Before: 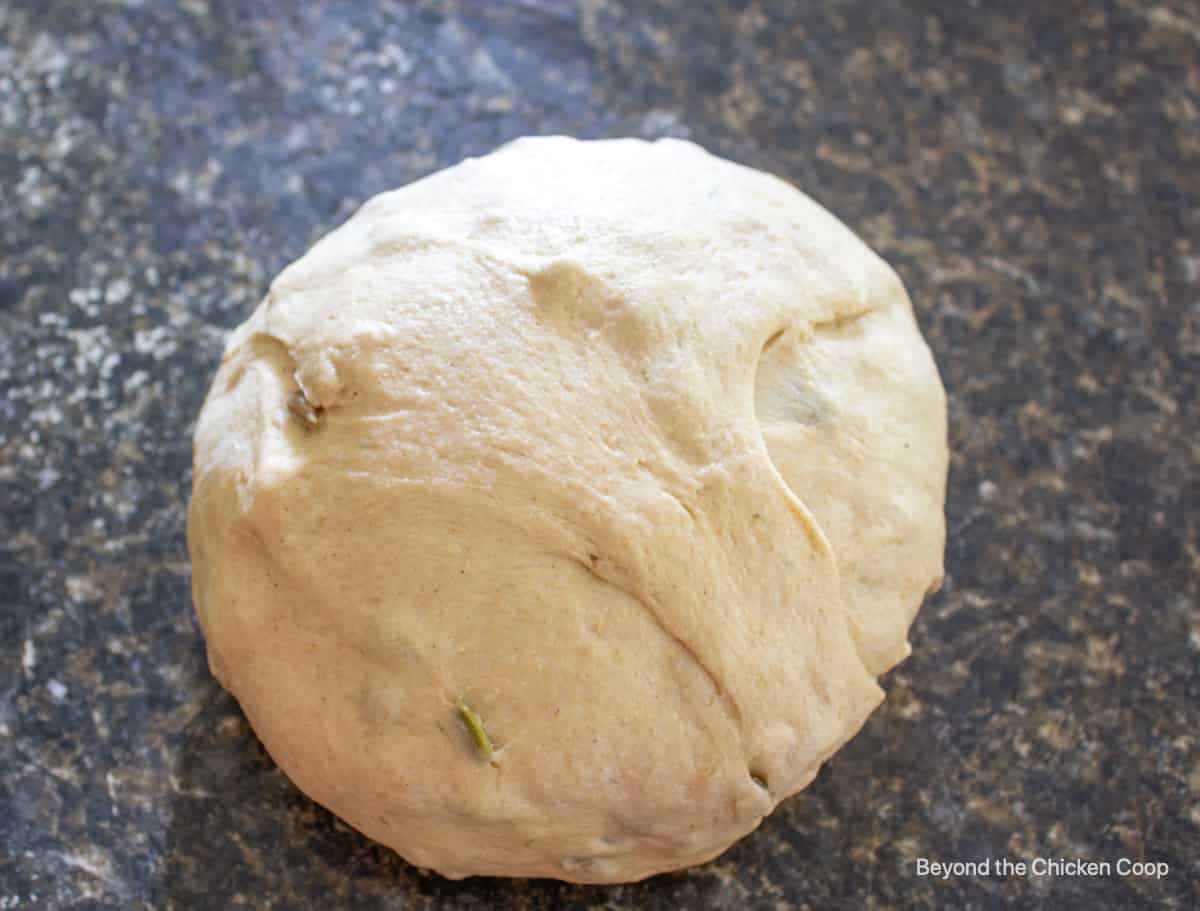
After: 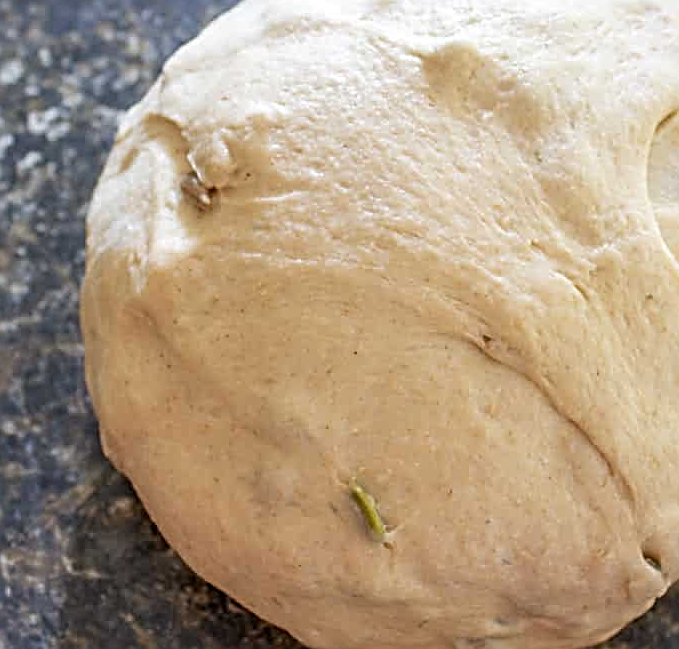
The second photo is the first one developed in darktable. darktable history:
sharpen: radius 3.002, amount 0.772
crop: left 8.927%, top 24.103%, right 34.427%, bottom 4.655%
